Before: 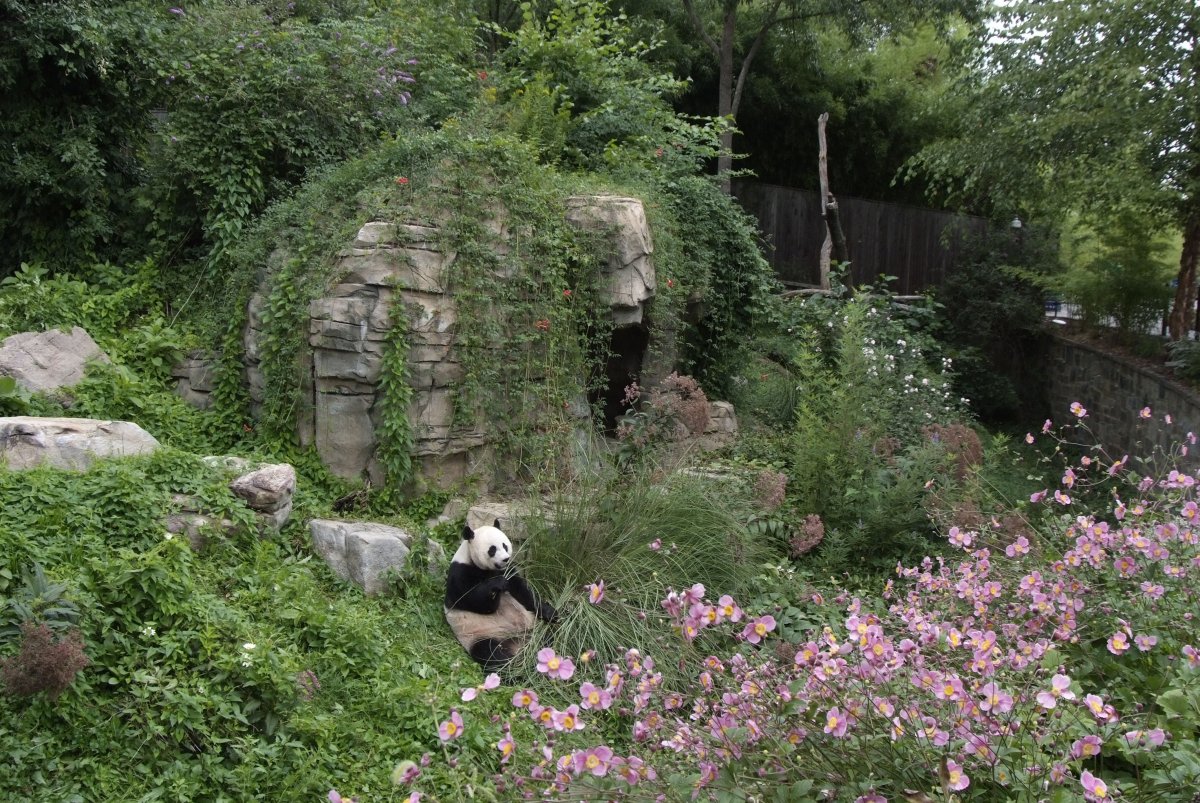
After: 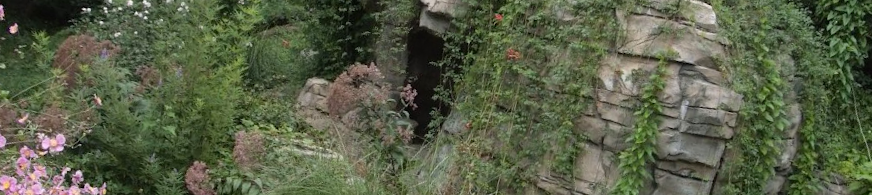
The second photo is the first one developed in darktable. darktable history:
contrast brightness saturation: contrast 0.03, brightness 0.06, saturation 0.13
crop and rotate: angle 16.12°, top 30.835%, bottom 35.653%
shadows and highlights: shadows -30, highlights 30
